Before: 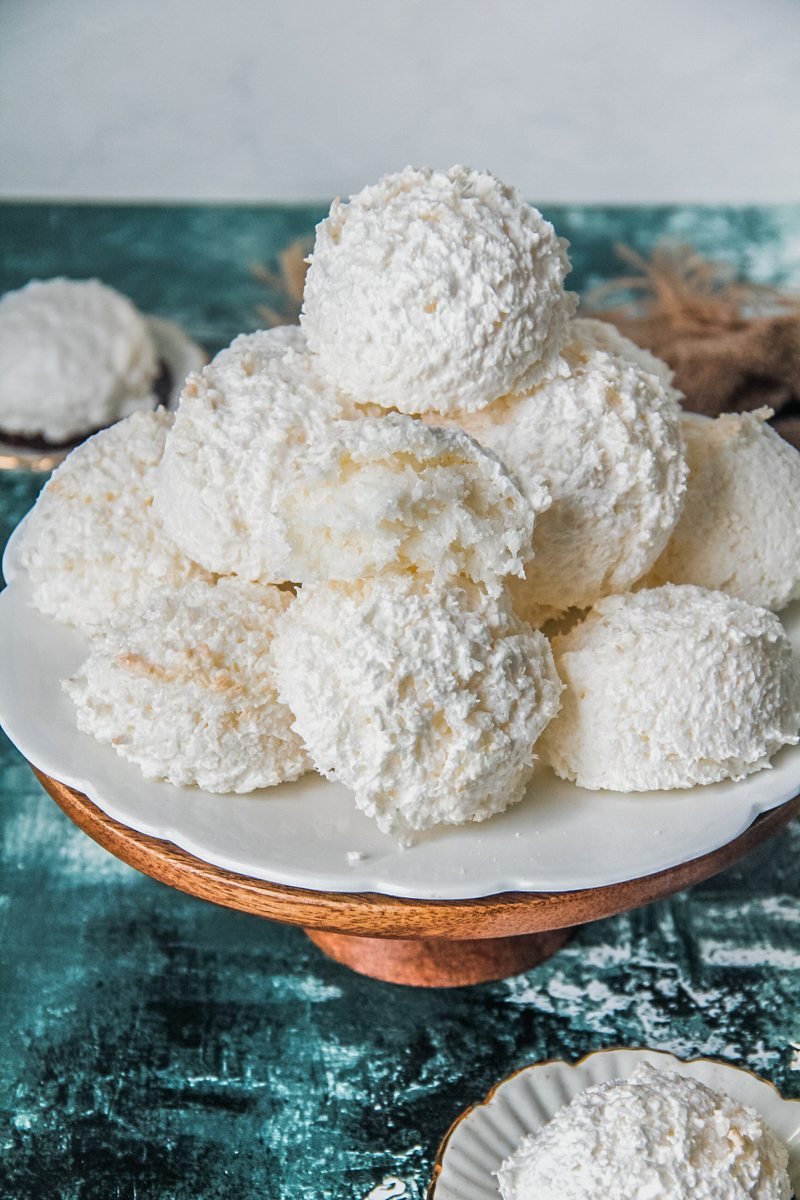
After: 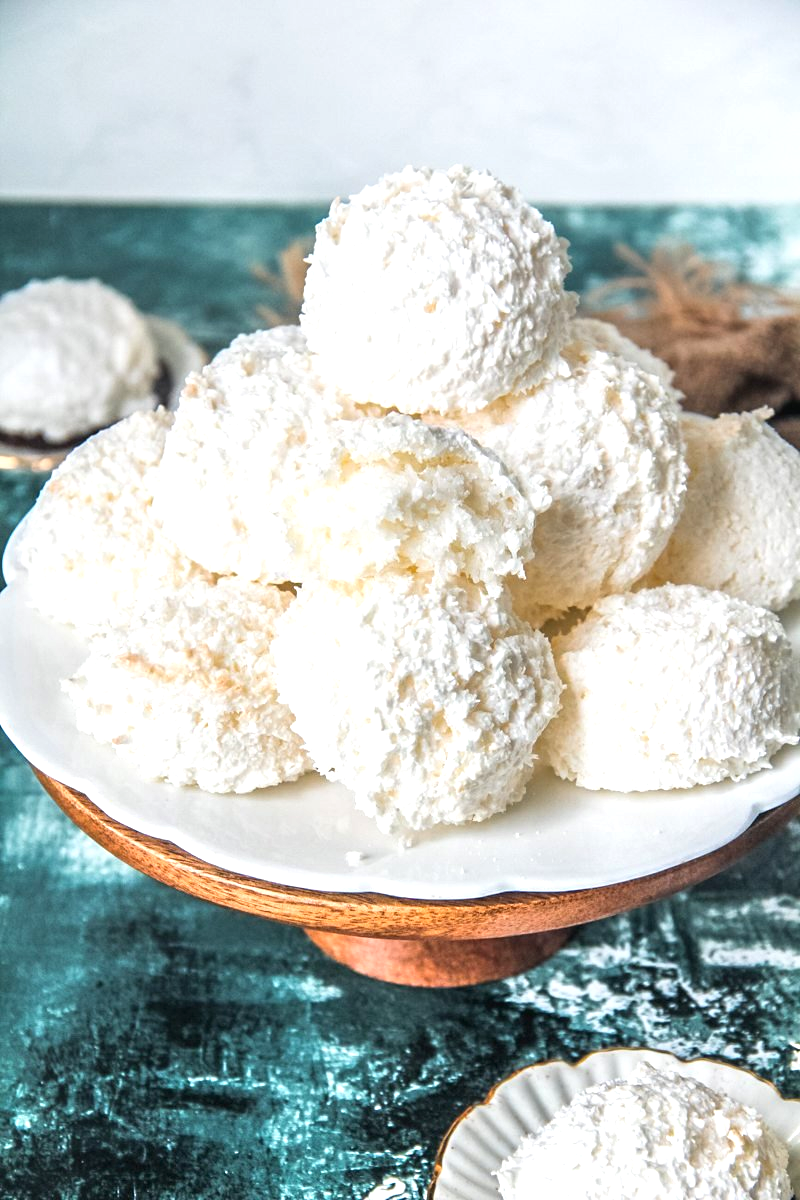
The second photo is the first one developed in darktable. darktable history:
base curve: exposure shift 0, preserve colors none
exposure: exposure 0.74 EV, compensate highlight preservation false
